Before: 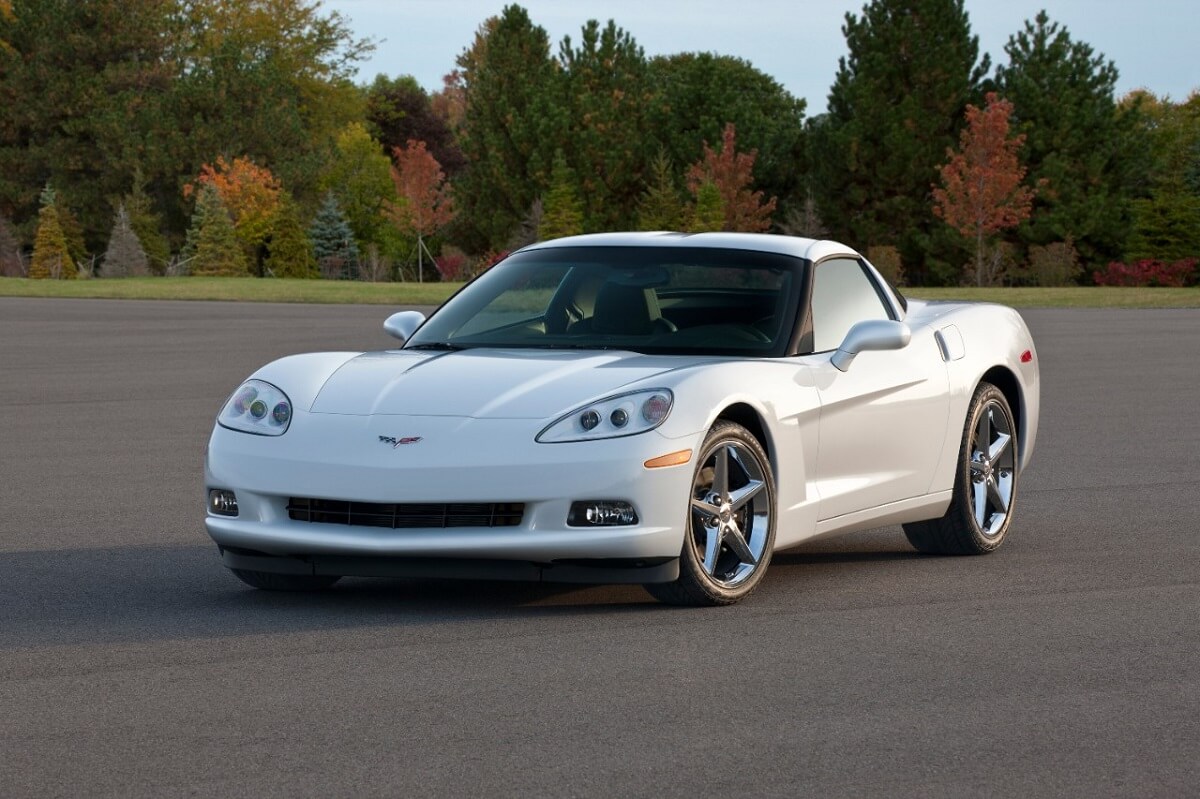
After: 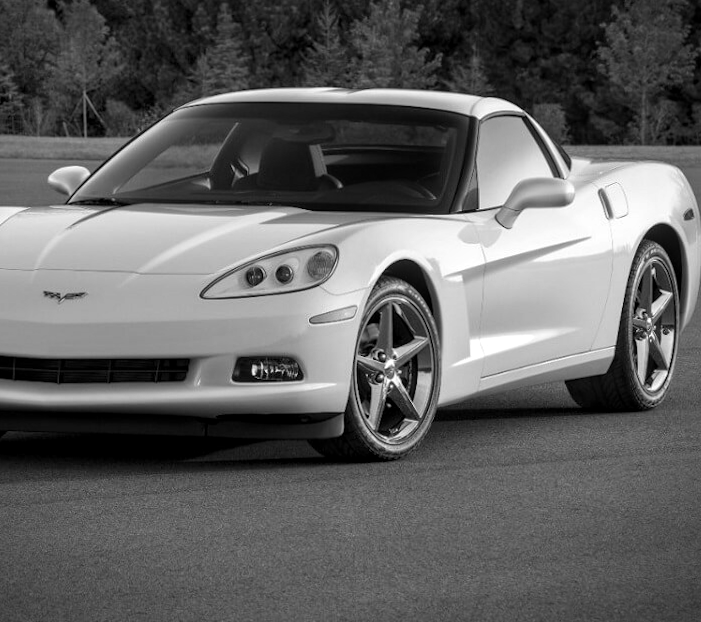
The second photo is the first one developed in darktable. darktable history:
white balance: red 0.98, blue 1.034
vignetting: fall-off start 97.23%, saturation -0.024, center (-0.033, -0.042), width/height ratio 1.179, unbound false
rotate and perspective: rotation 0.174°, lens shift (vertical) 0.013, lens shift (horizontal) 0.019, shear 0.001, automatic cropping original format, crop left 0.007, crop right 0.991, crop top 0.016, crop bottom 0.997
monochrome: on, module defaults
crop and rotate: left 28.256%, top 17.734%, right 12.656%, bottom 3.573%
local contrast: detail 130%
